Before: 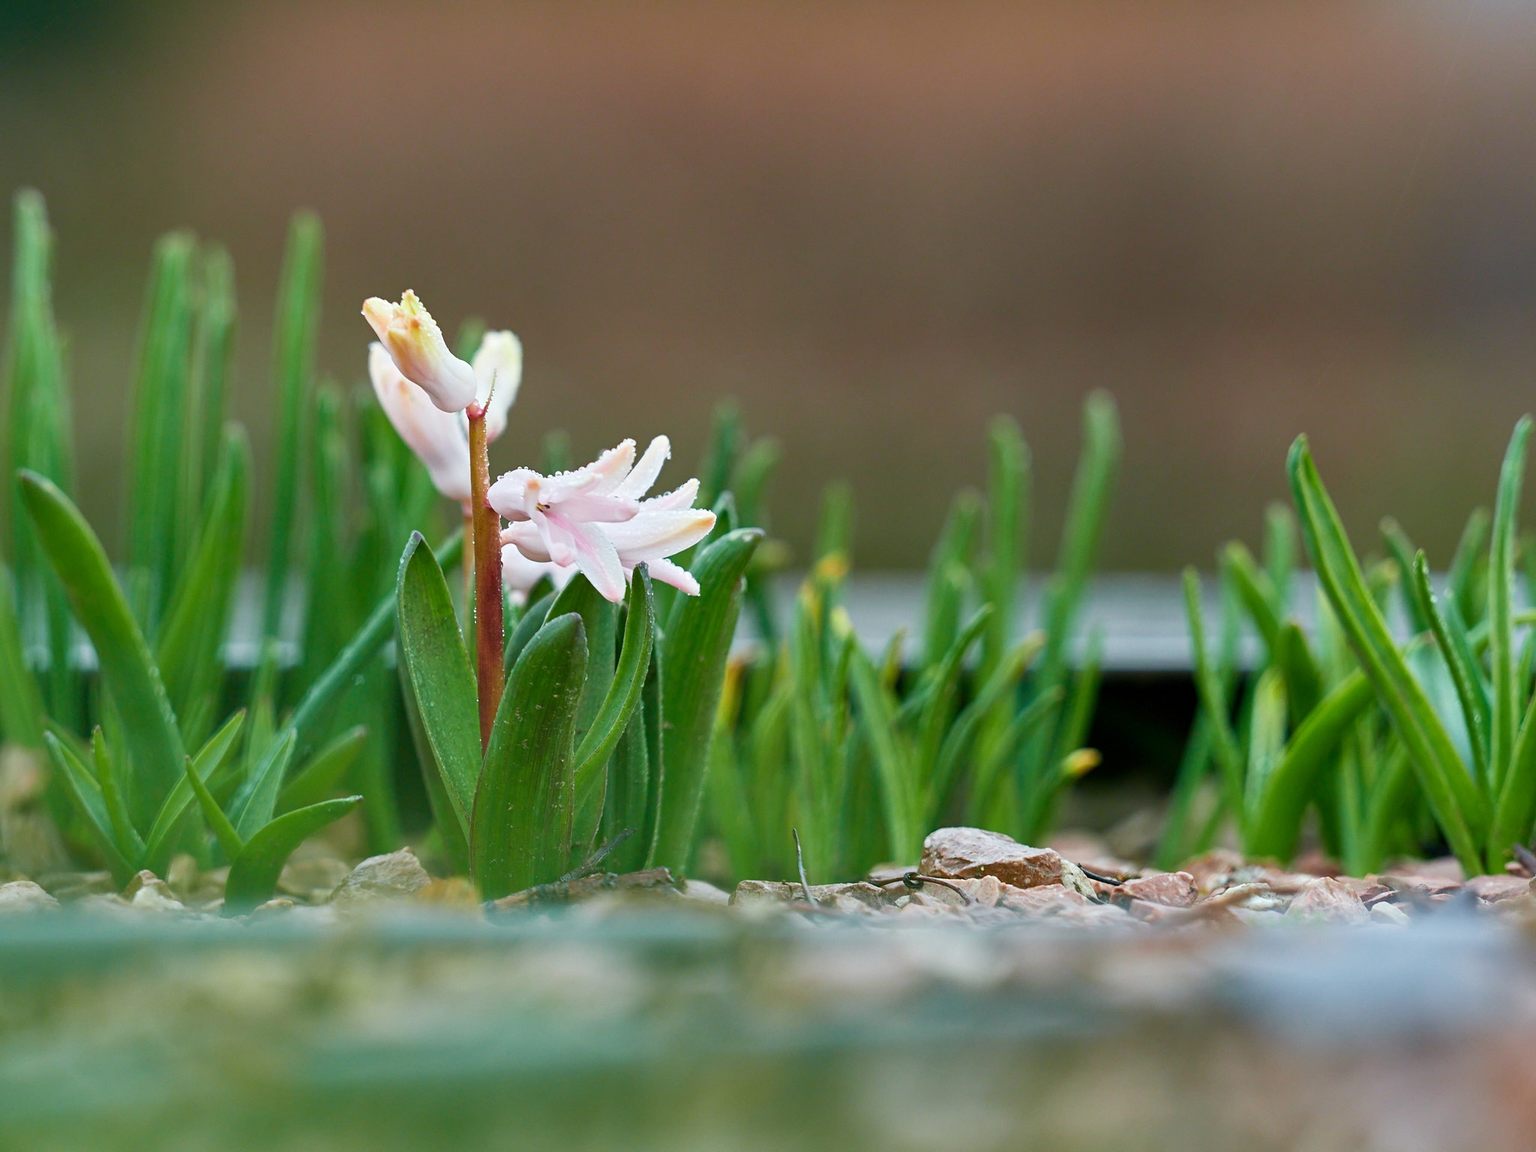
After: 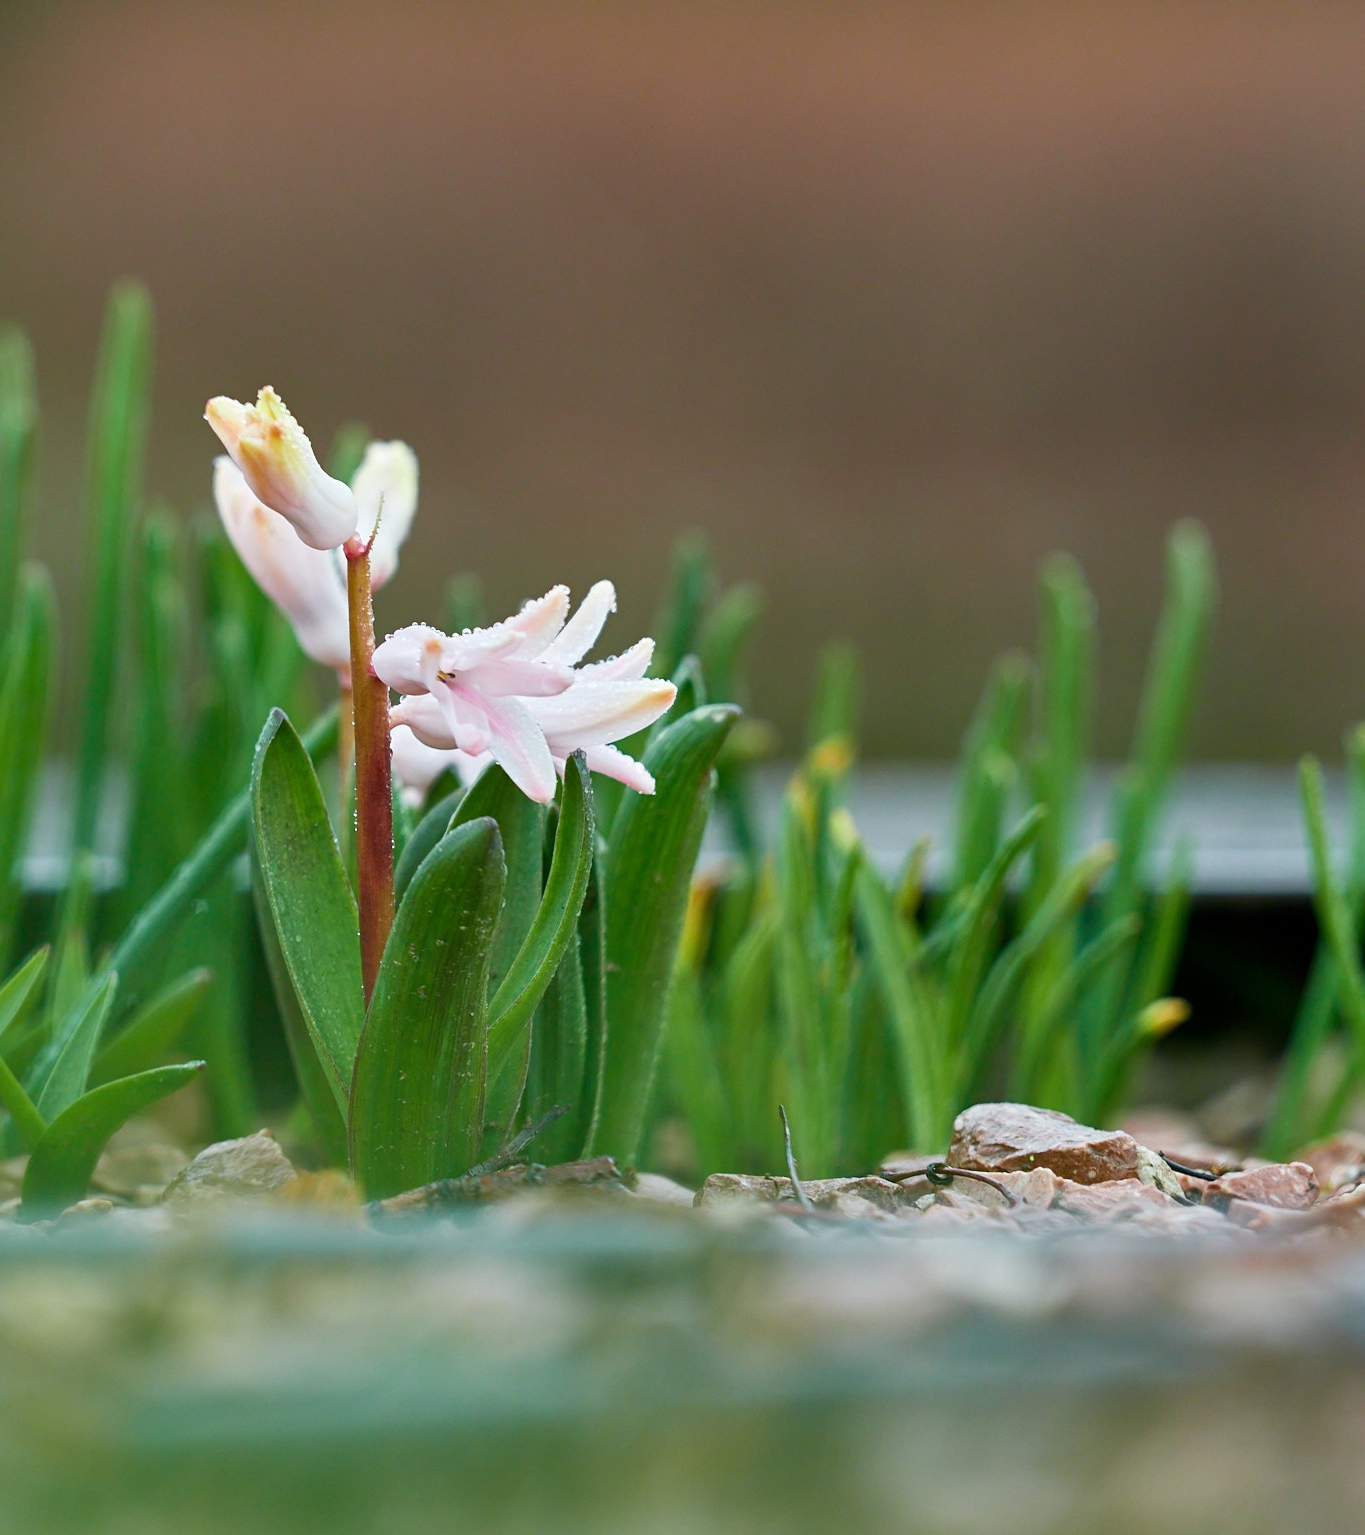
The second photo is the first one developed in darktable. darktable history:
crop and rotate: left 13.601%, right 19.733%
